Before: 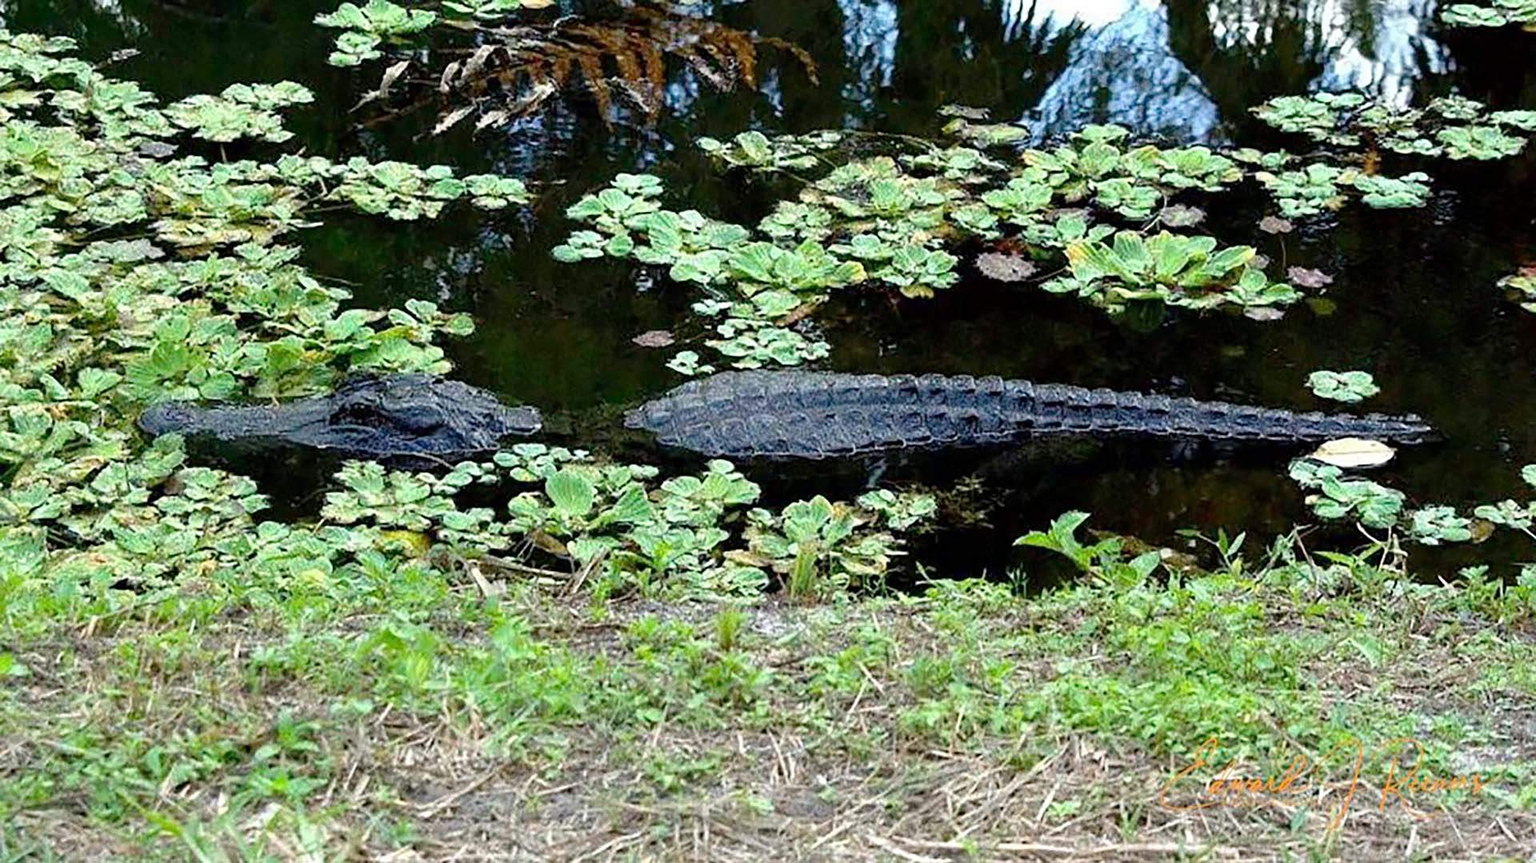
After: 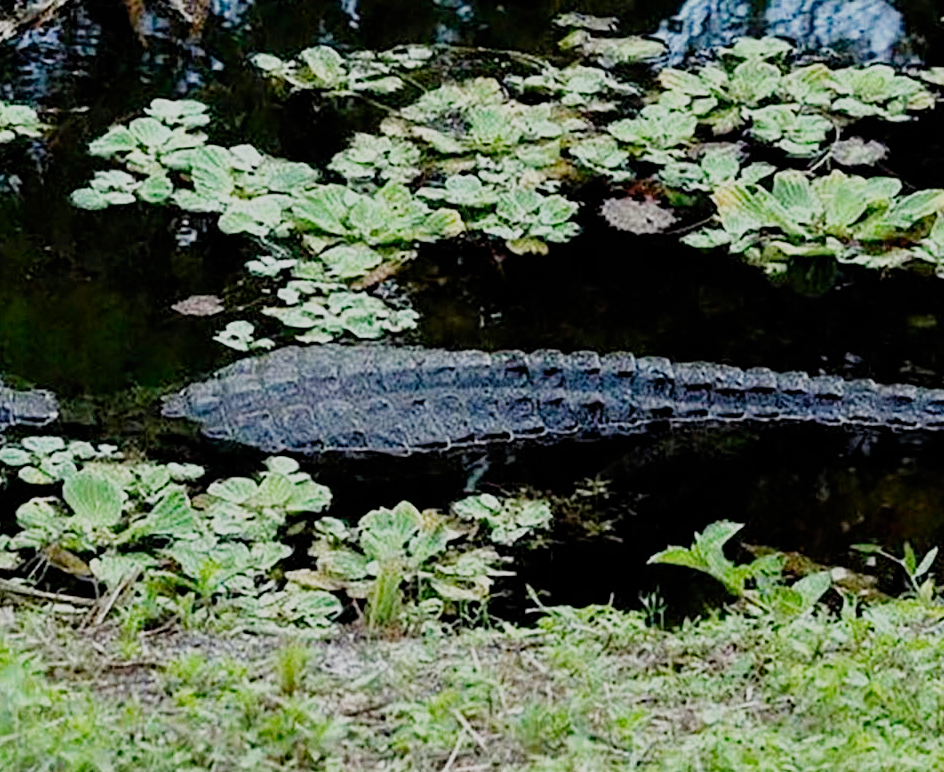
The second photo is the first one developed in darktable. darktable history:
crop: left 32.245%, top 10.952%, right 18.551%, bottom 17.498%
filmic rgb: black relative exposure -7.65 EV, white relative exposure 4.56 EV, hardness 3.61, add noise in highlights 0, preserve chrominance no, color science v3 (2019), use custom middle-gray values true, contrast in highlights soft
